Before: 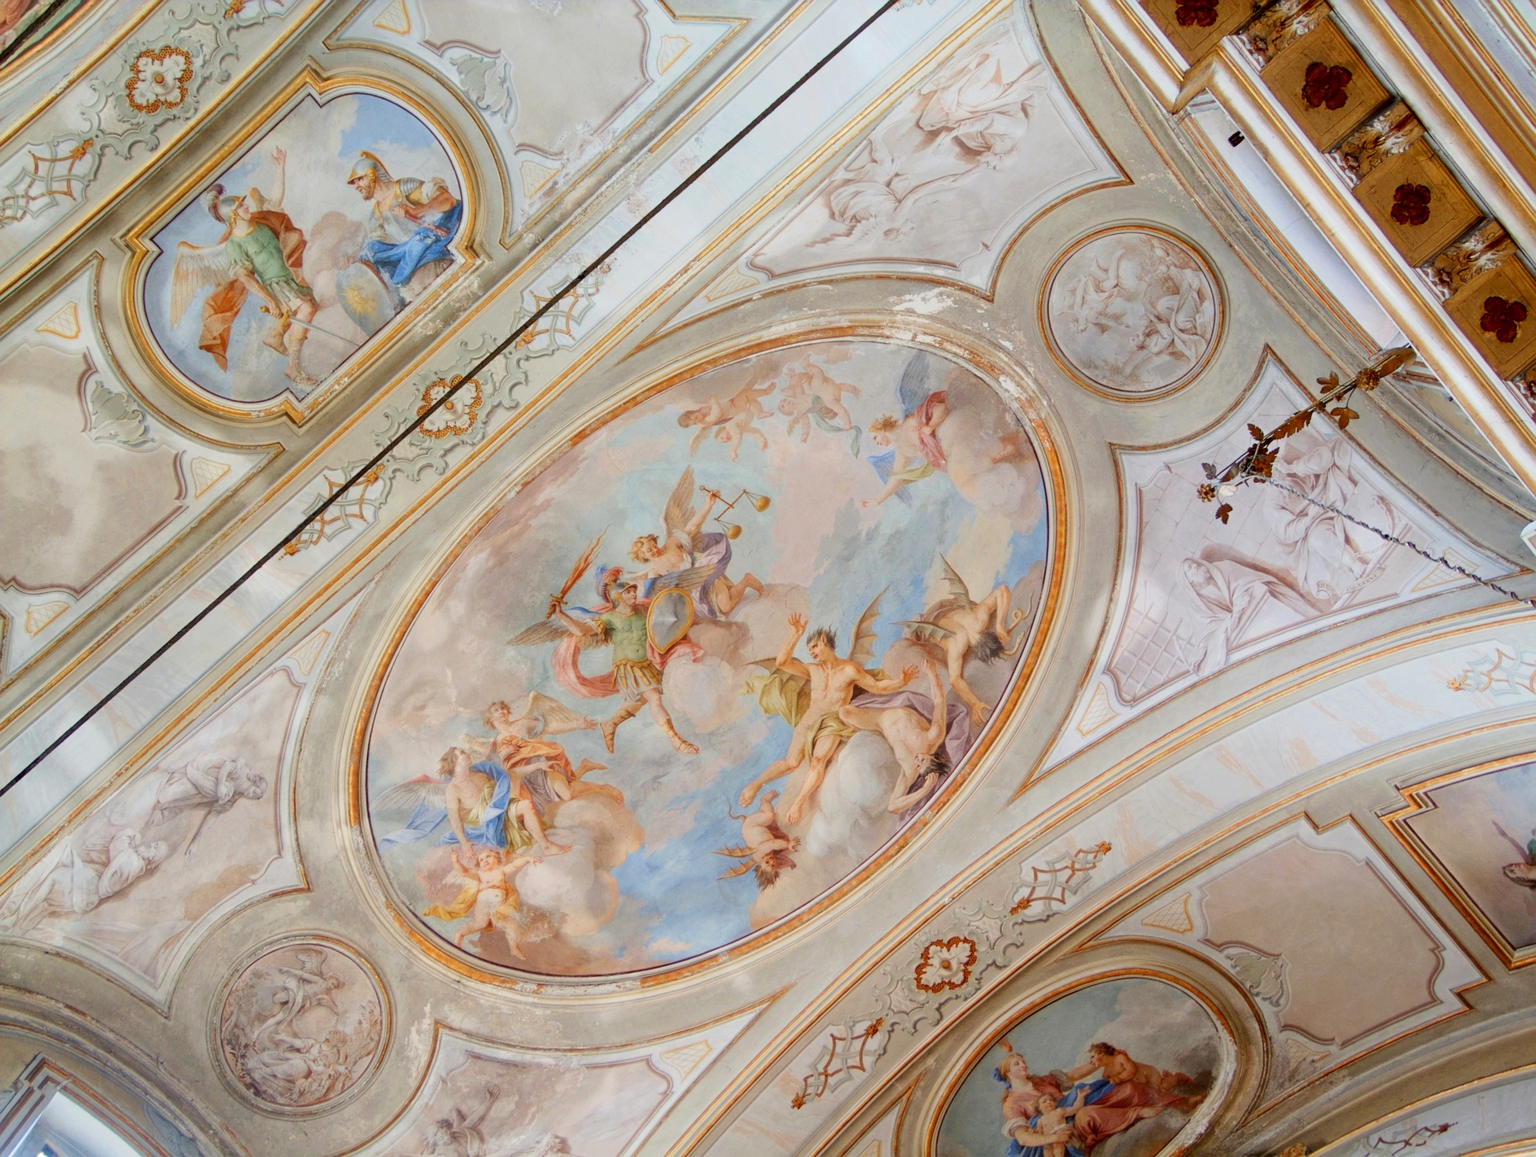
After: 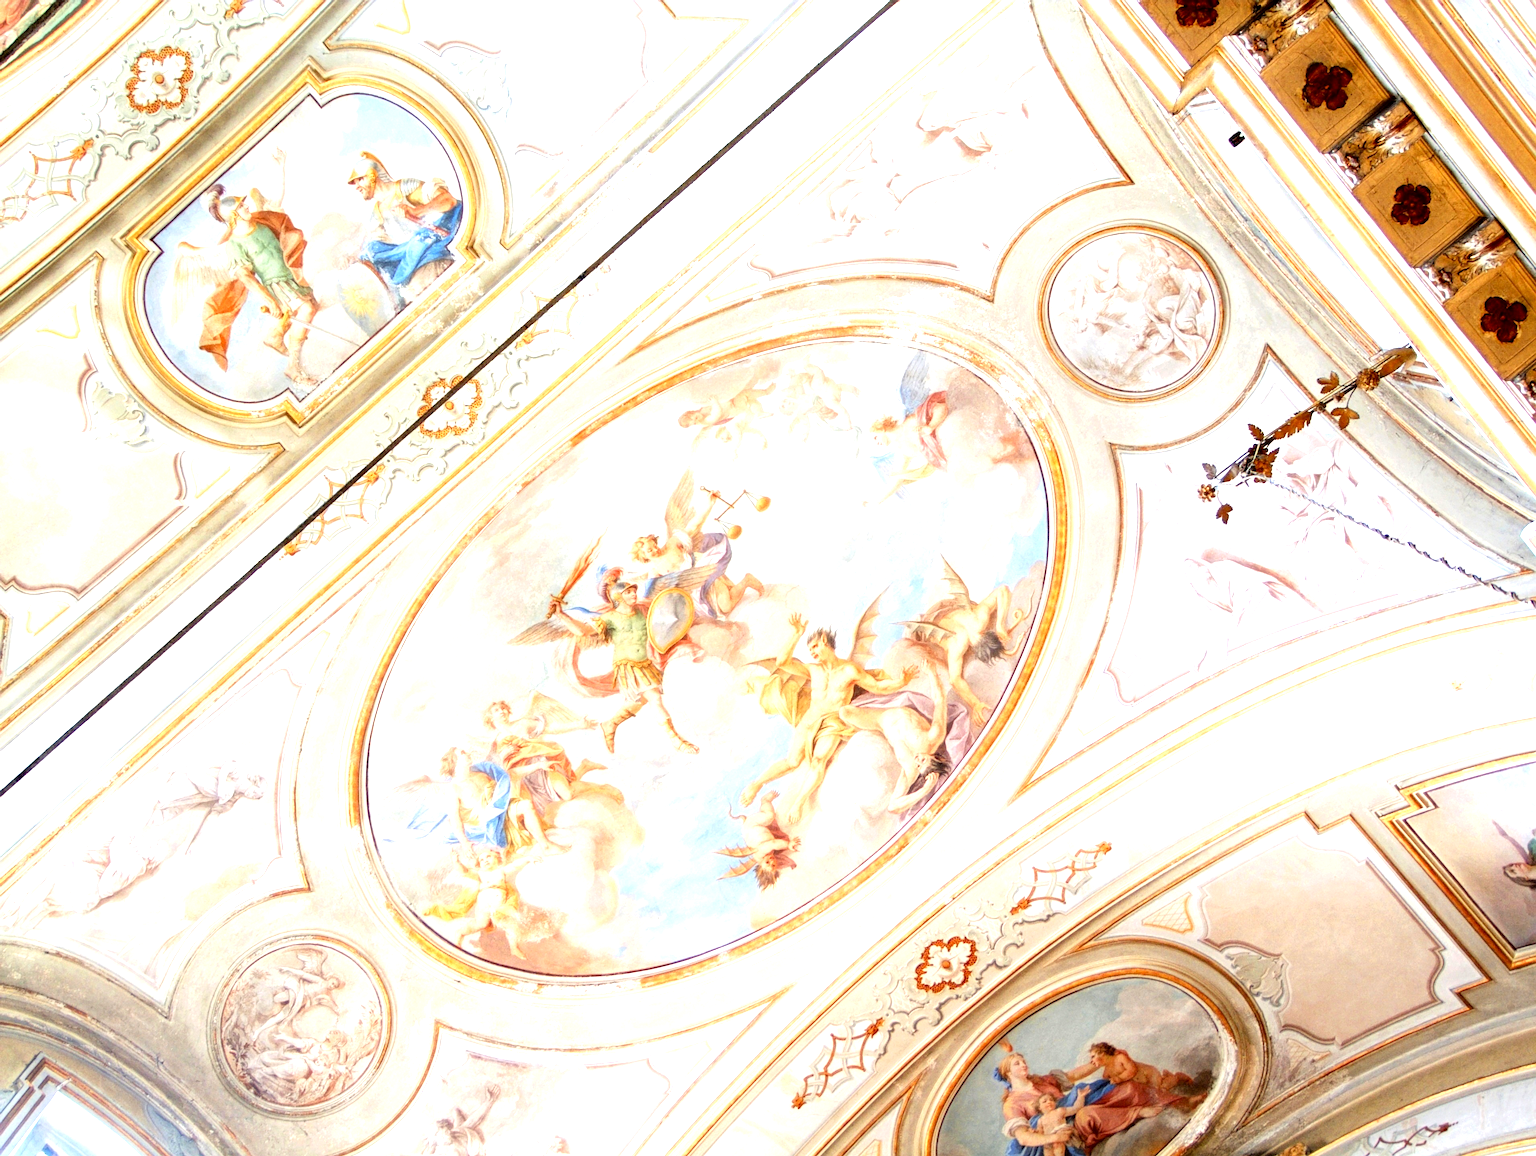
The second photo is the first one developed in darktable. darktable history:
exposure: black level correction 0.001, exposure 0.5 EV, compensate highlight preservation false
tone equalizer: -8 EV -1.09 EV, -7 EV -0.985 EV, -6 EV -0.829 EV, -5 EV -0.551 EV, -3 EV 0.596 EV, -2 EV 0.873 EV, -1 EV 0.988 EV, +0 EV 1.06 EV, mask exposure compensation -0.512 EV
base curve: preserve colors none
